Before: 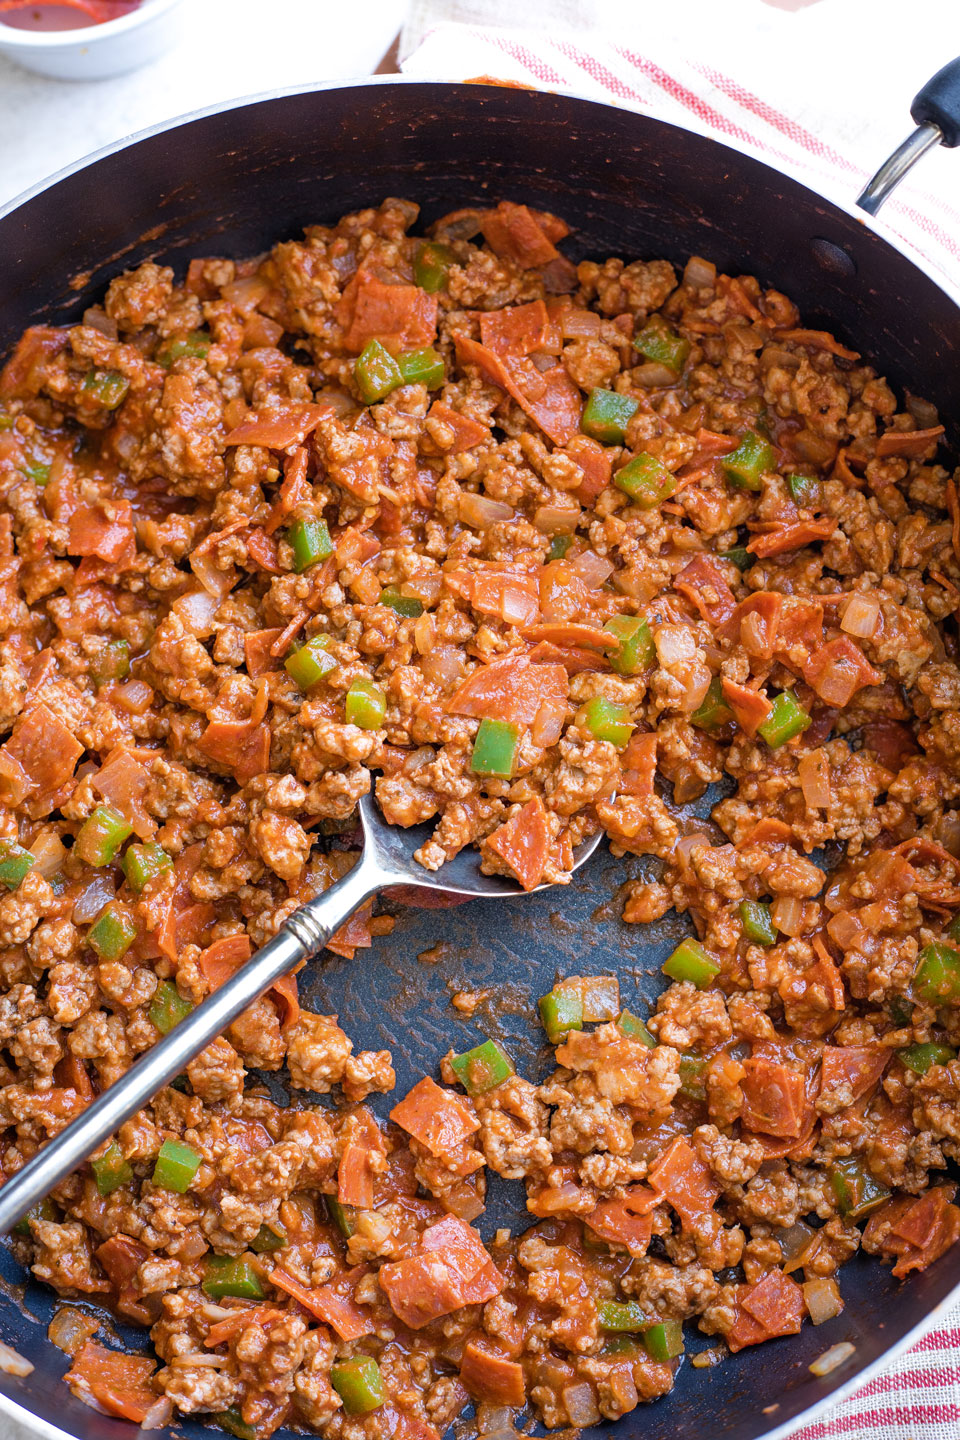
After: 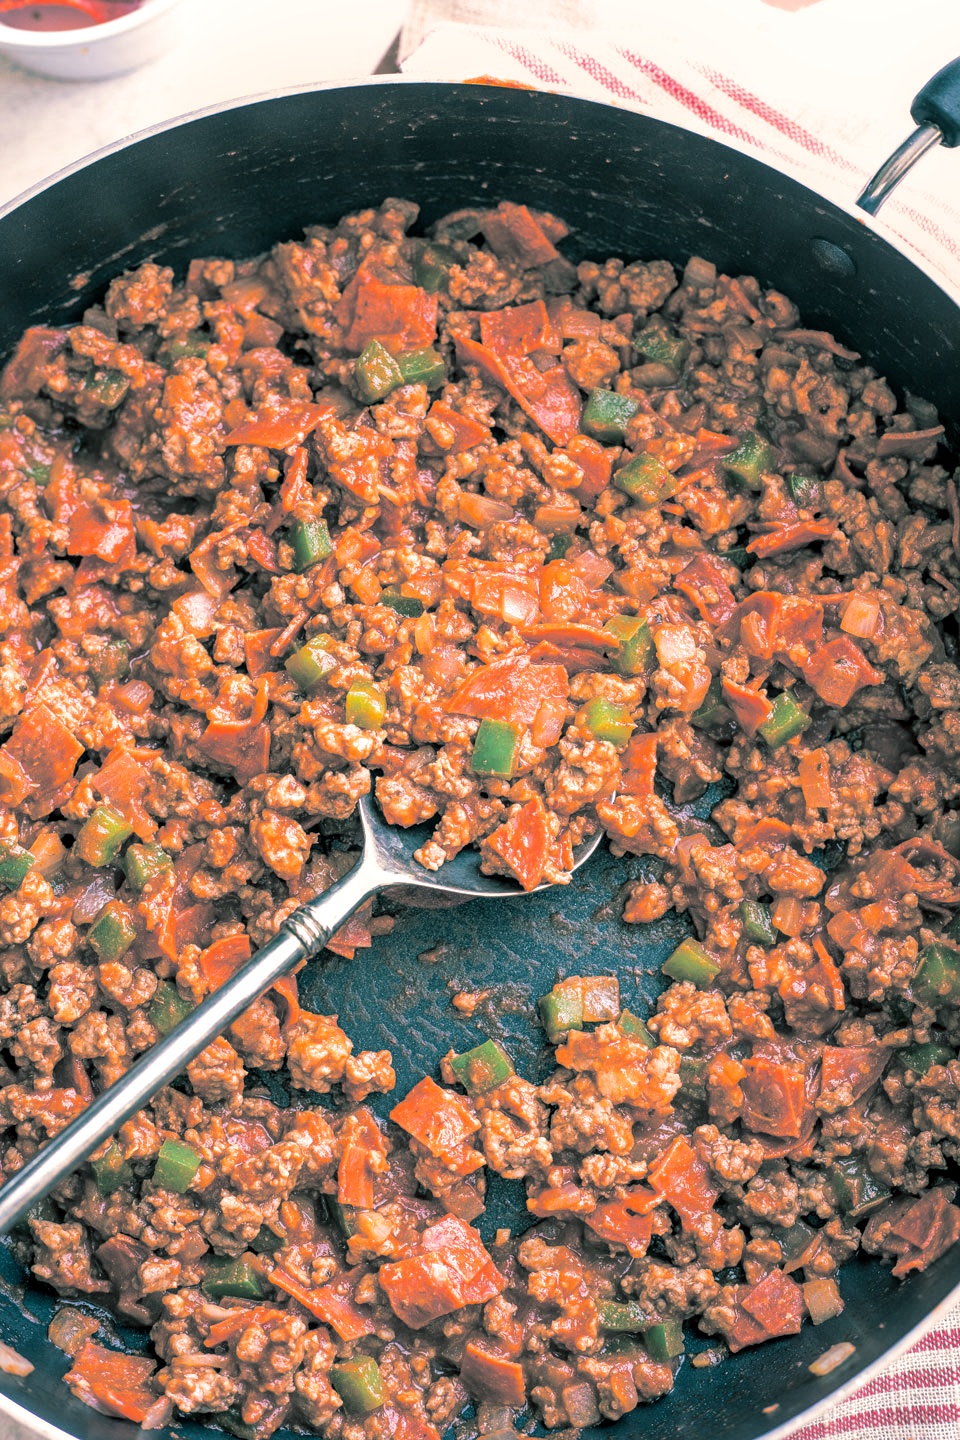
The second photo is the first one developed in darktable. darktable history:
white balance: red 1.127, blue 0.943
local contrast: on, module defaults
exposure: compensate highlight preservation false
split-toning: shadows › hue 186.43°, highlights › hue 49.29°, compress 30.29%
